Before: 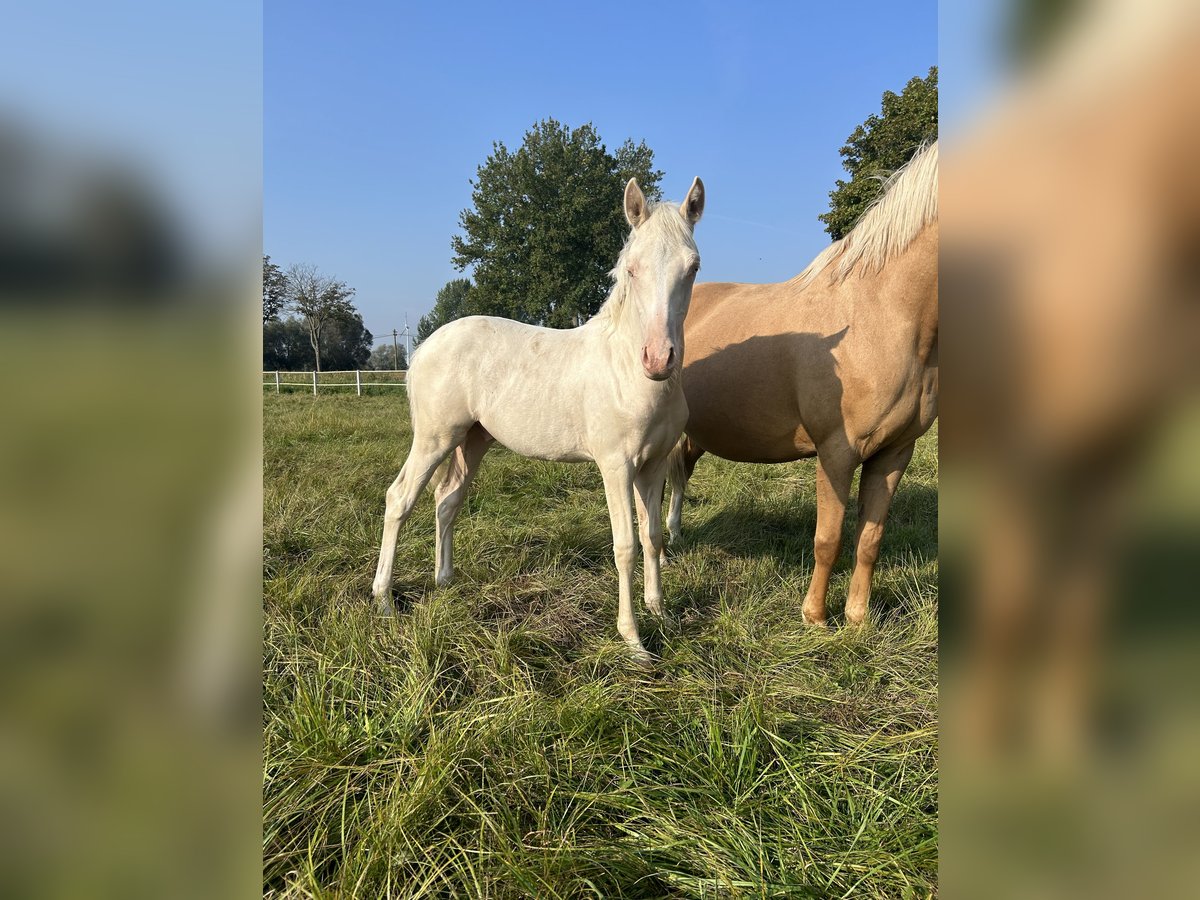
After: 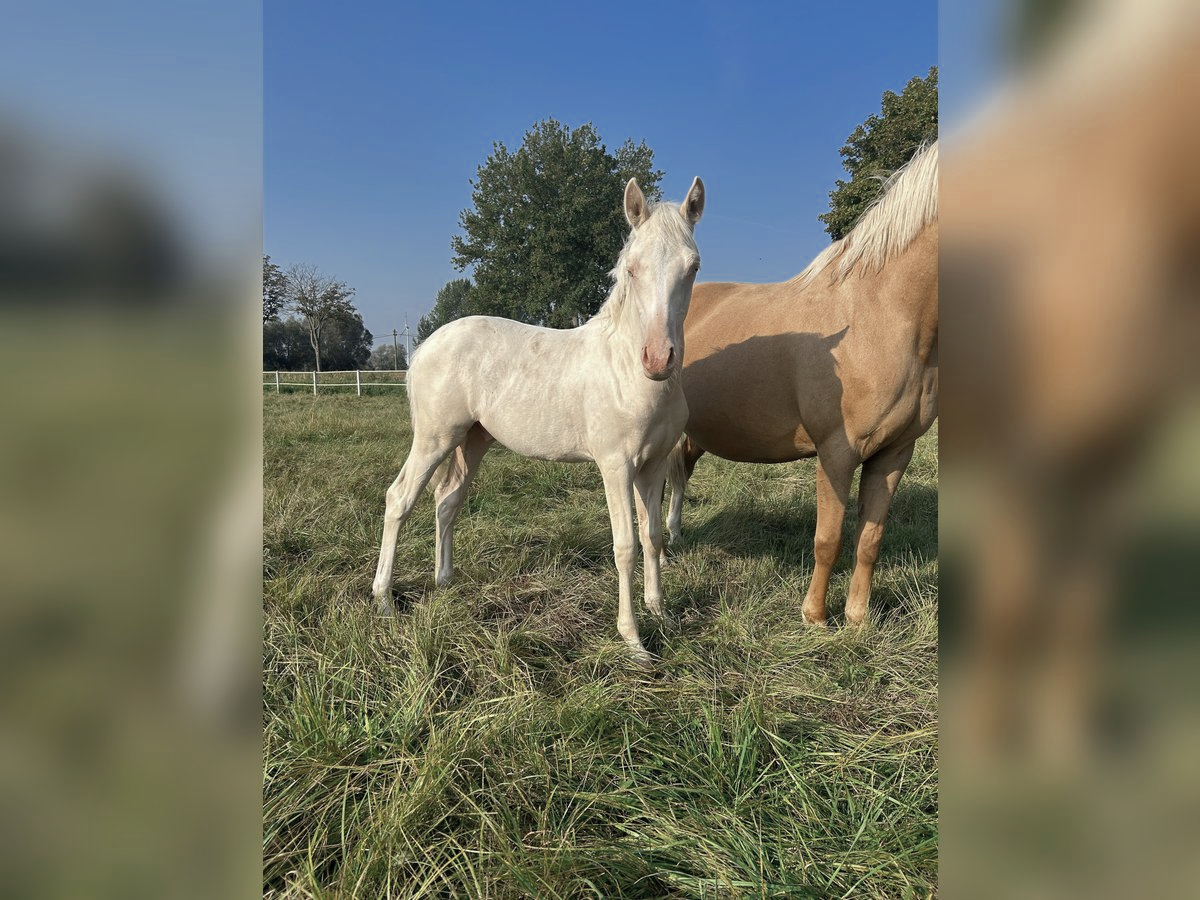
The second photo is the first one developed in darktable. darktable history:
color zones: curves: ch0 [(0, 0.5) (0.125, 0.4) (0.25, 0.5) (0.375, 0.4) (0.5, 0.4) (0.625, 0.35) (0.75, 0.35) (0.875, 0.5)]; ch1 [(0, 0.35) (0.125, 0.45) (0.25, 0.35) (0.375, 0.35) (0.5, 0.35) (0.625, 0.35) (0.75, 0.45) (0.875, 0.35)]; ch2 [(0, 0.6) (0.125, 0.5) (0.25, 0.5) (0.375, 0.6) (0.5, 0.6) (0.625, 0.5) (0.75, 0.5) (0.875, 0.5)]
shadows and highlights: on, module defaults
